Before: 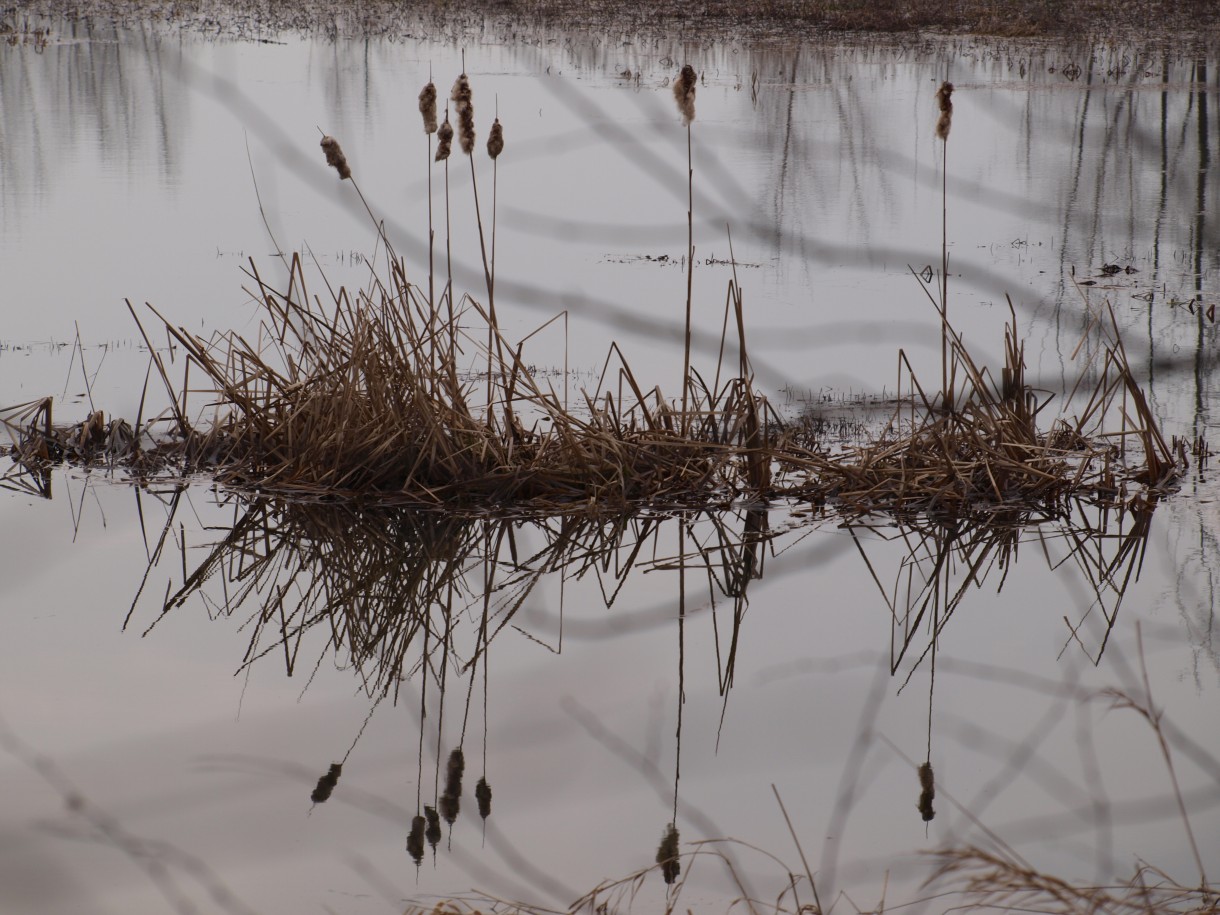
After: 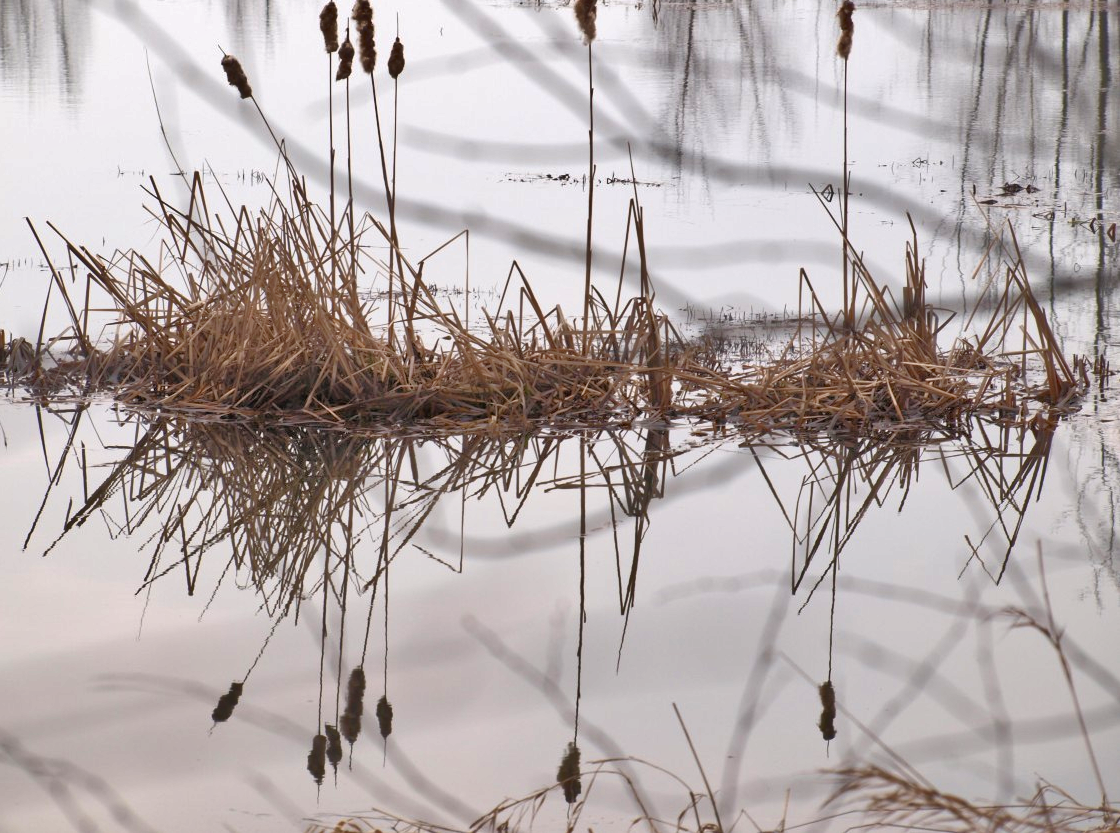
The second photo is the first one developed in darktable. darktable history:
exposure: black level correction 0, exposure 1.001 EV, compensate highlight preservation false
tone equalizer: -7 EV 0.142 EV, -6 EV 0.596 EV, -5 EV 1.18 EV, -4 EV 1.33 EV, -3 EV 1.14 EV, -2 EV 0.6 EV, -1 EV 0.156 EV
shadows and highlights: shadows 22.61, highlights -48.57, soften with gaussian
crop and rotate: left 8.181%, top 8.86%
